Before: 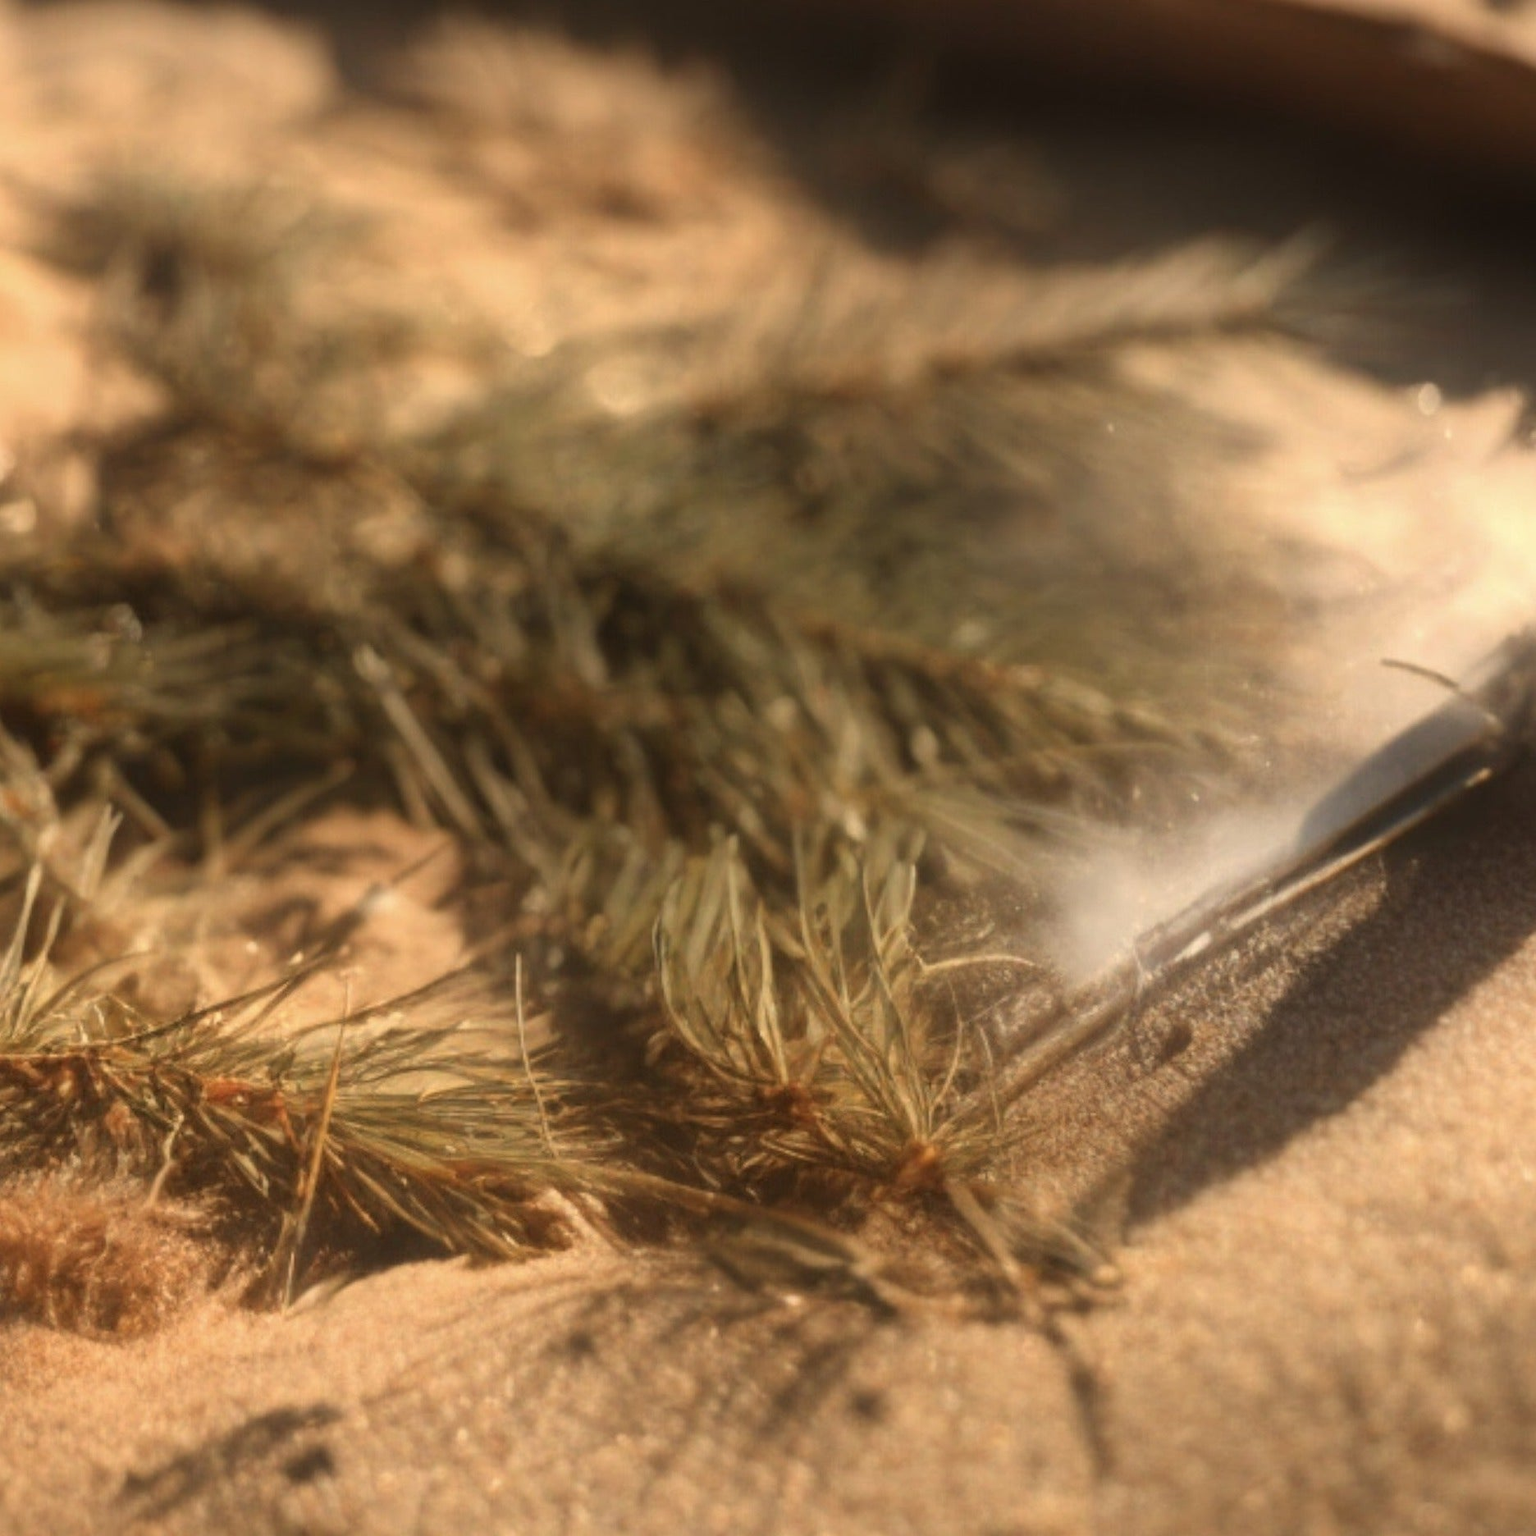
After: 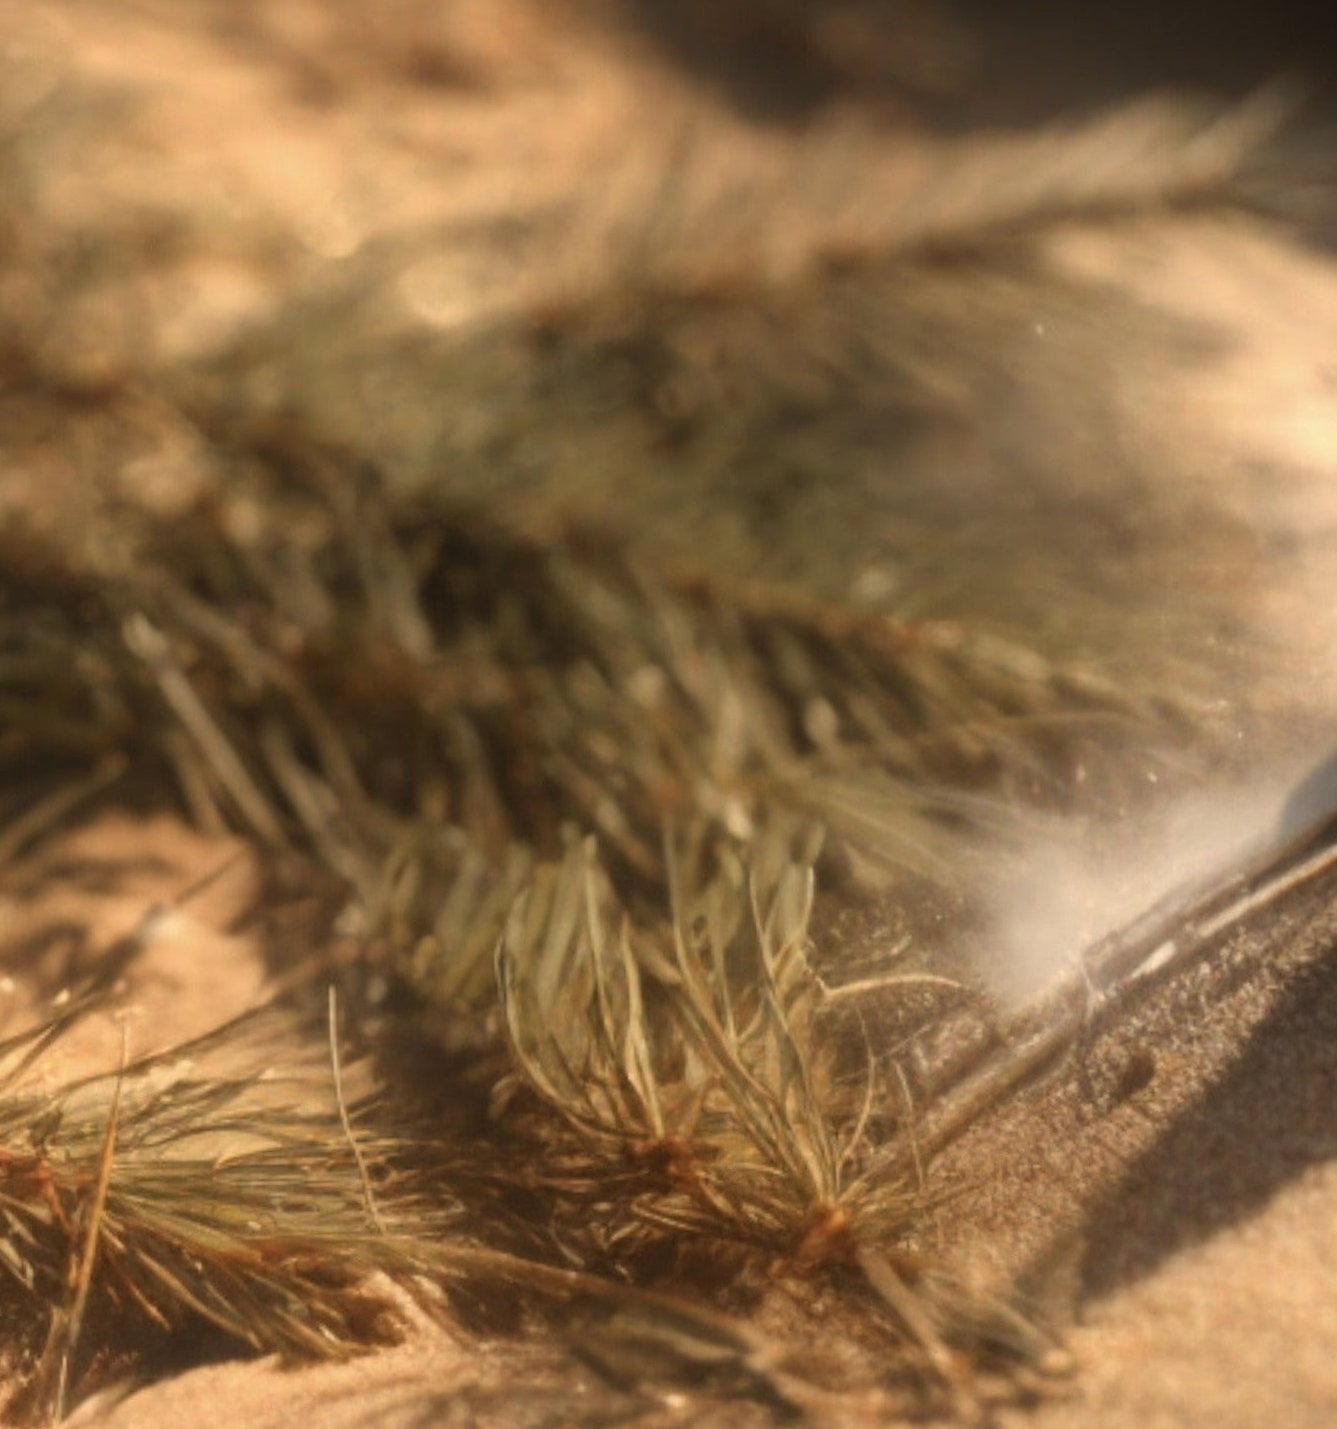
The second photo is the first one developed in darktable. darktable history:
rotate and perspective: rotation -1.24°, automatic cropping off
crop and rotate: left 17.046%, top 10.659%, right 12.989%, bottom 14.553%
